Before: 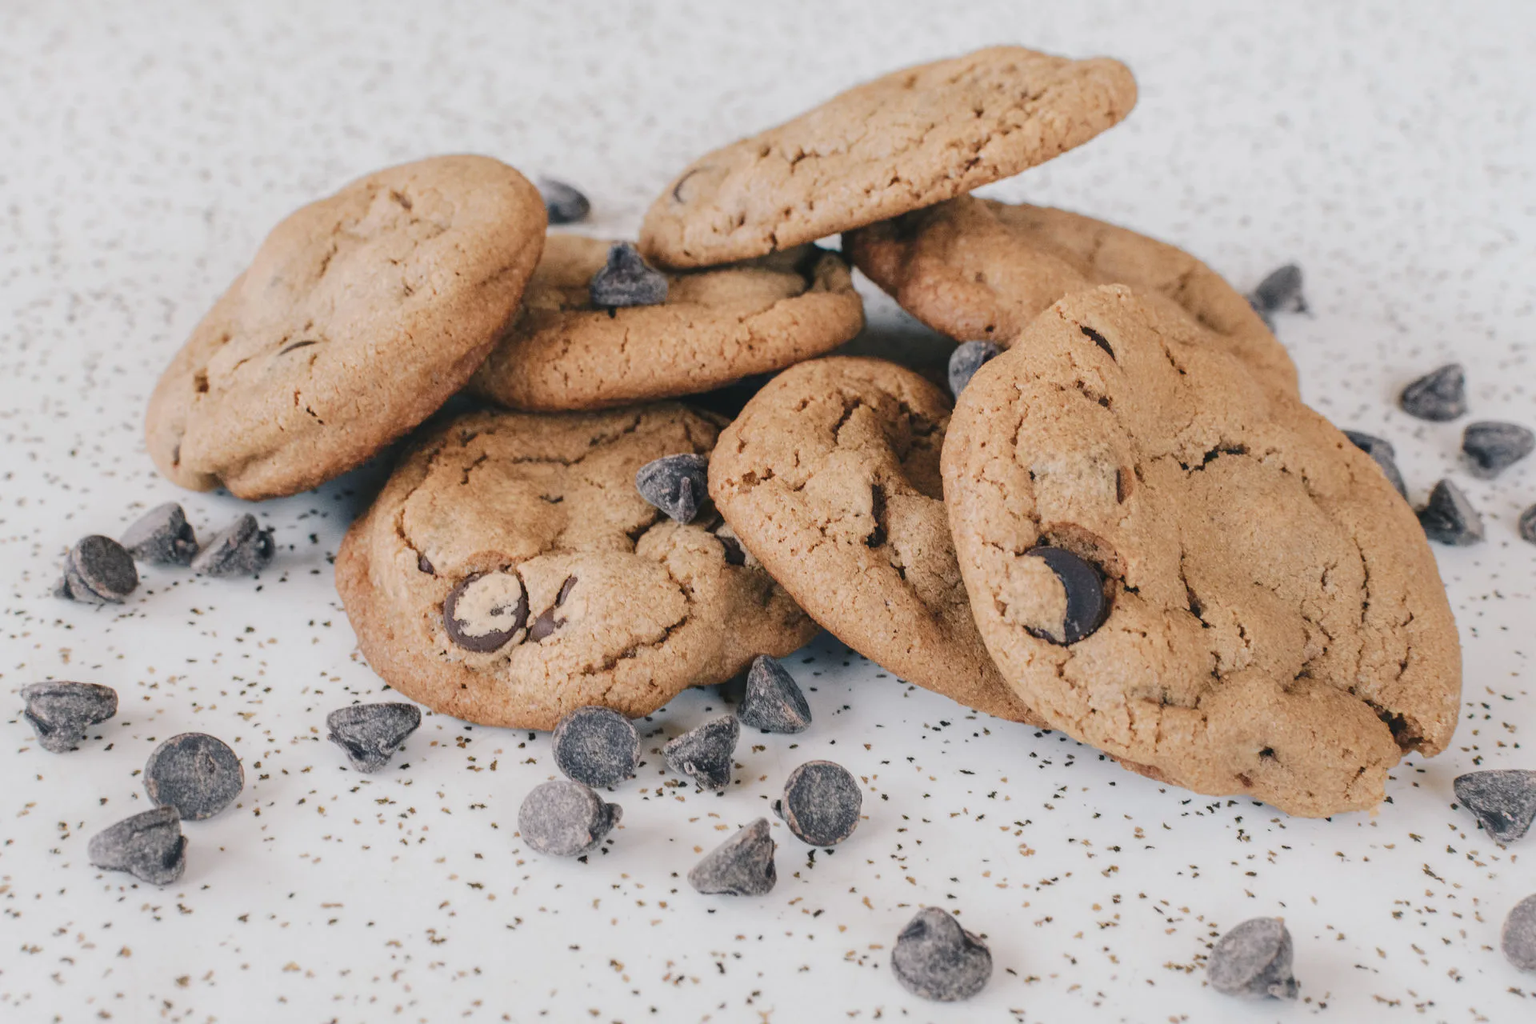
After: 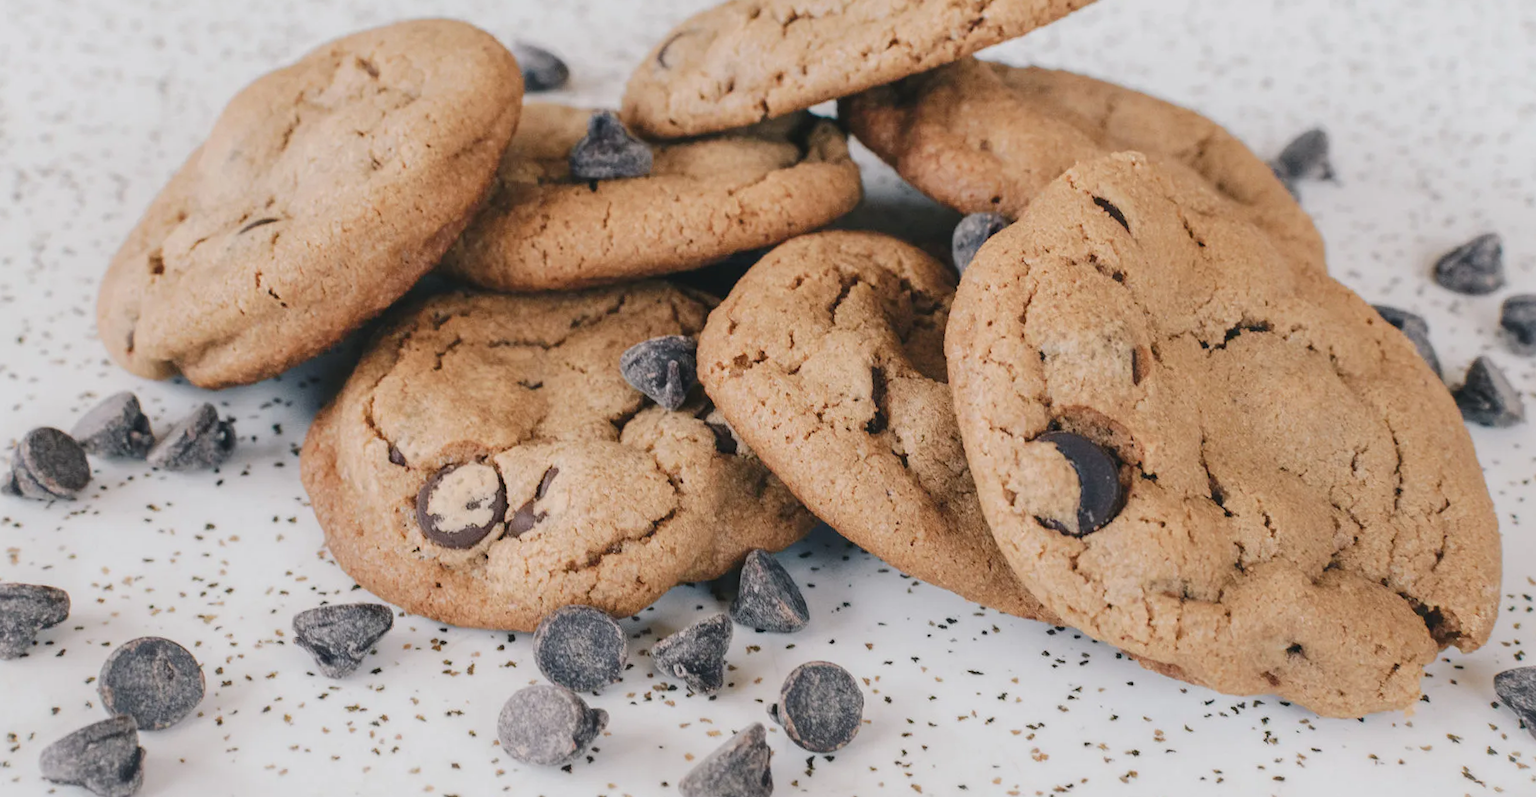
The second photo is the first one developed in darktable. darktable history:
crop and rotate: left 2.991%, top 13.302%, right 1.981%, bottom 12.636%
rotate and perspective: rotation -0.45°, automatic cropping original format, crop left 0.008, crop right 0.992, crop top 0.012, crop bottom 0.988
